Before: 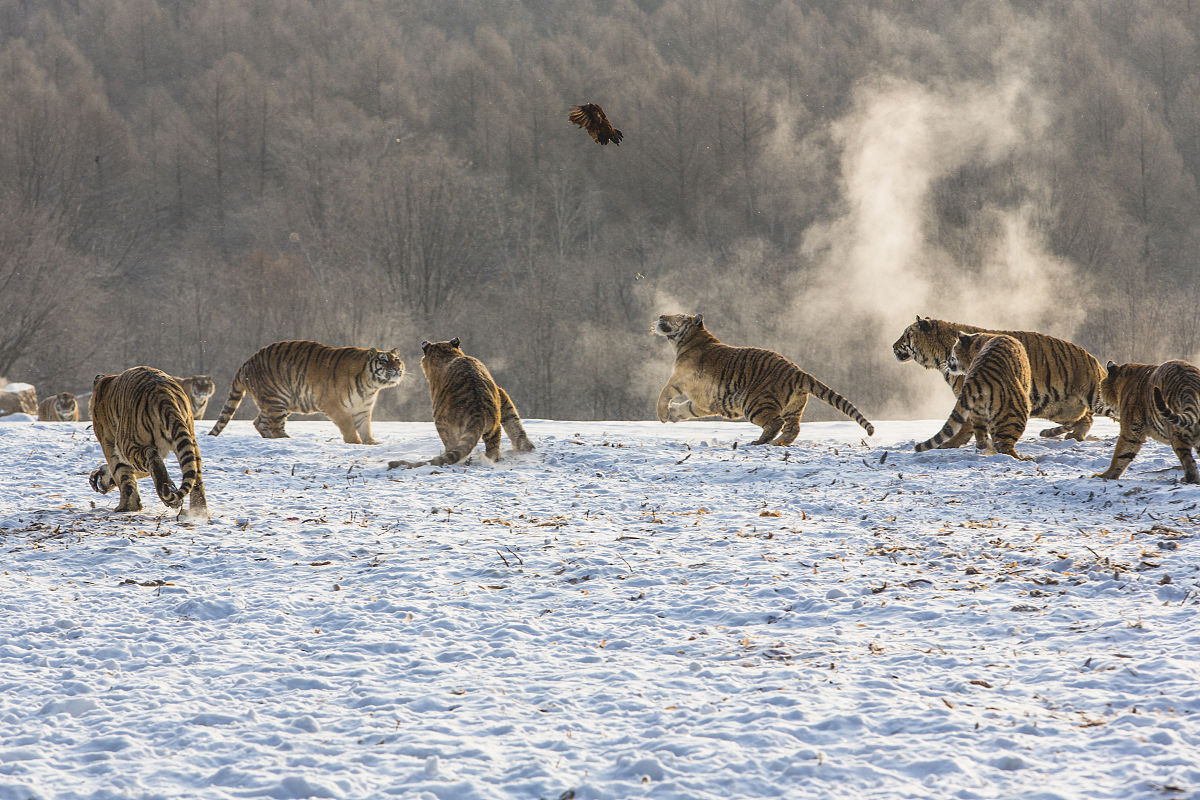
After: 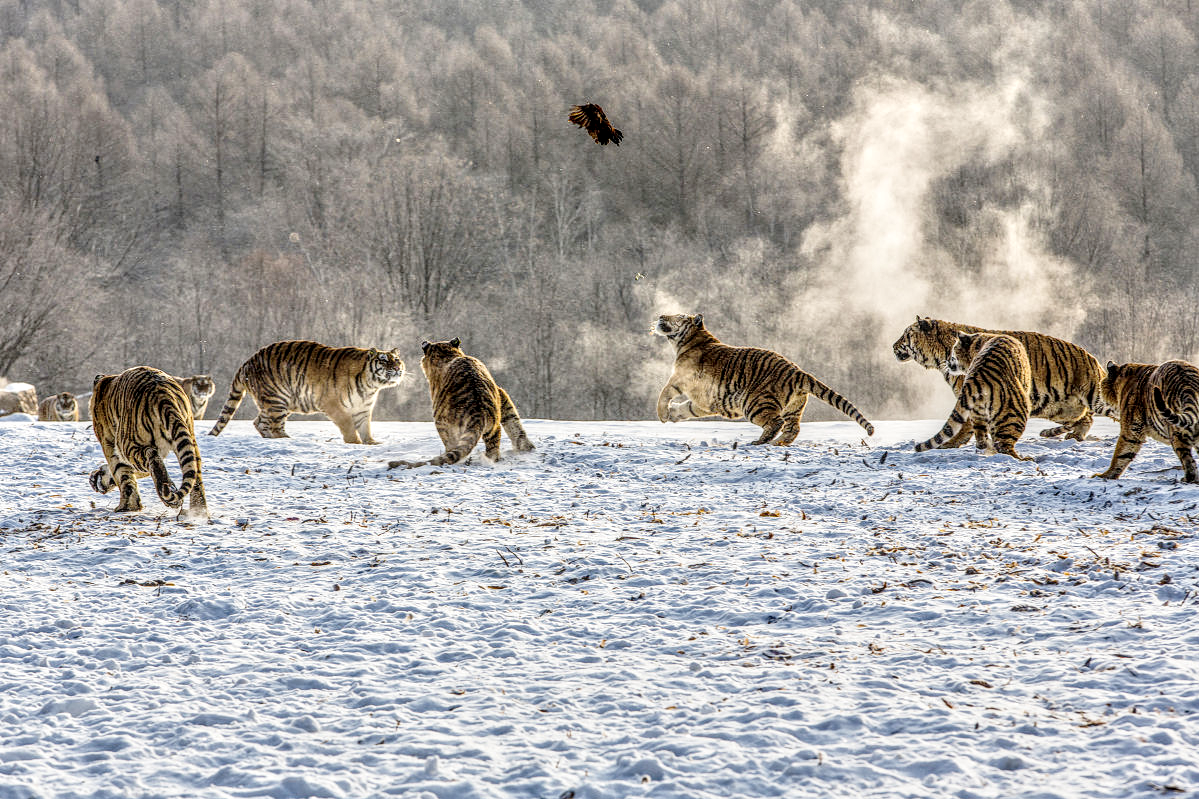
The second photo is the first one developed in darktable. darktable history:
base curve: curves: ch0 [(0, 0) (0.028, 0.03) (0.121, 0.232) (0.46, 0.748) (0.859, 0.968) (1, 1)], preserve colors none
tone equalizer: -8 EV -0.002 EV, -7 EV 0.005 EV, -6 EV -0.008 EV, -5 EV 0.007 EV, -4 EV -0.042 EV, -3 EV -0.233 EV, -2 EV -0.662 EV, -1 EV -0.983 EV, +0 EV -0.969 EV, smoothing diameter 2%, edges refinement/feathering 20, mask exposure compensation -1.57 EV, filter diffusion 5
local contrast: highlights 0%, shadows 0%, detail 182%
